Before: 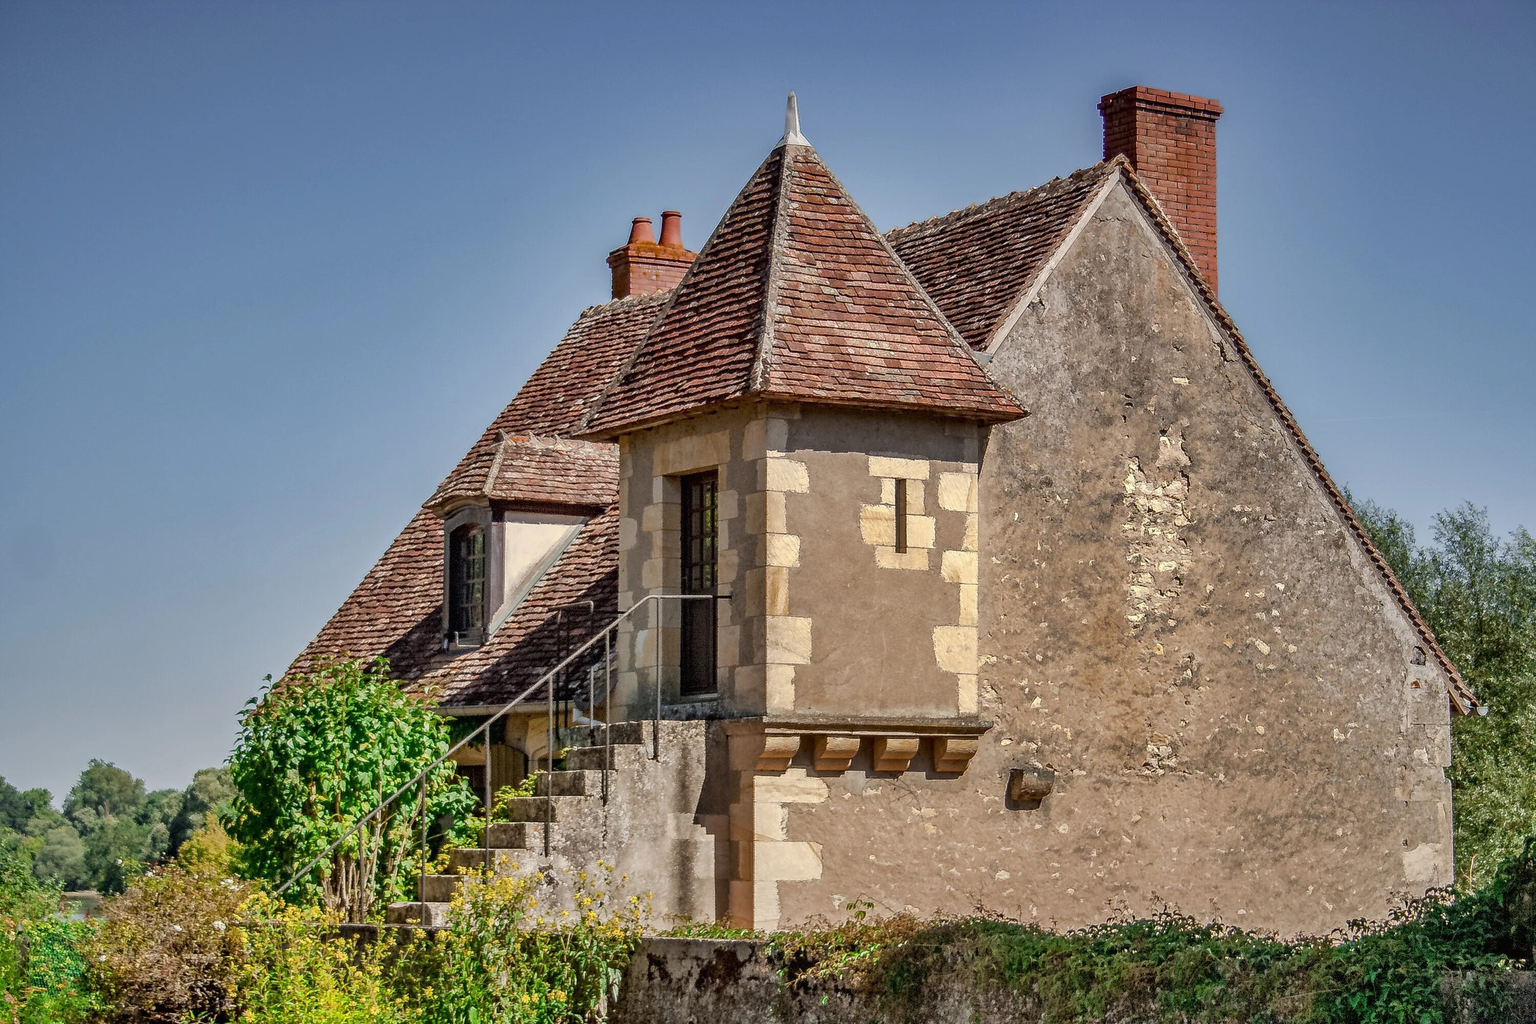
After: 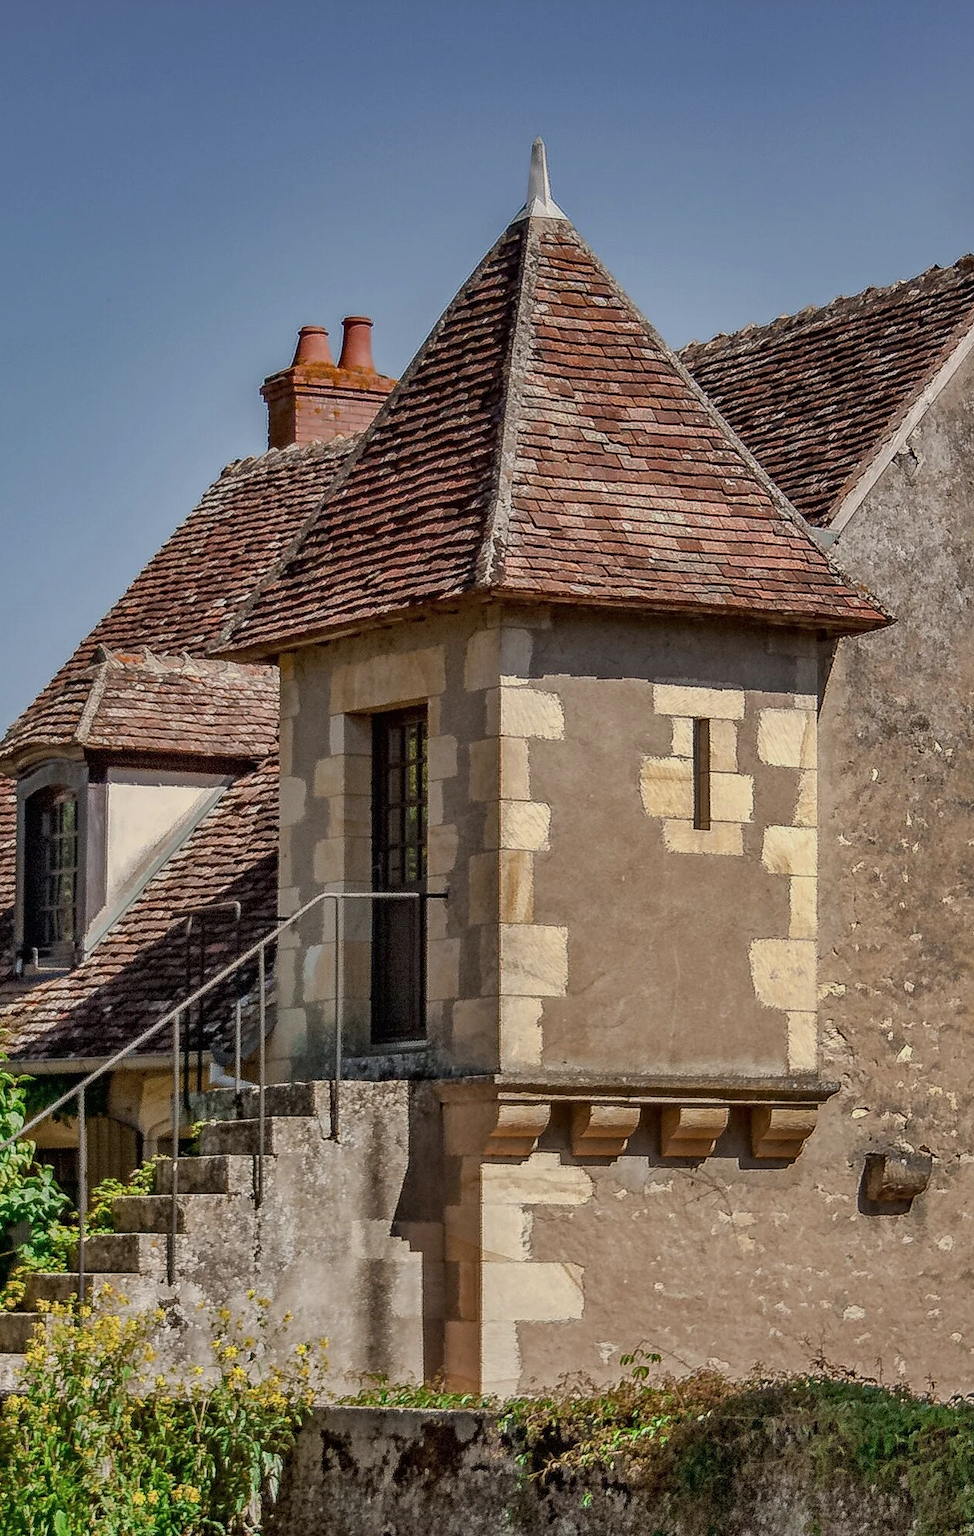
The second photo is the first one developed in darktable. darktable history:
exposure: exposure -0.243 EV, compensate highlight preservation false
crop: left 28.207%, right 29.315%
contrast brightness saturation: saturation -0.047
